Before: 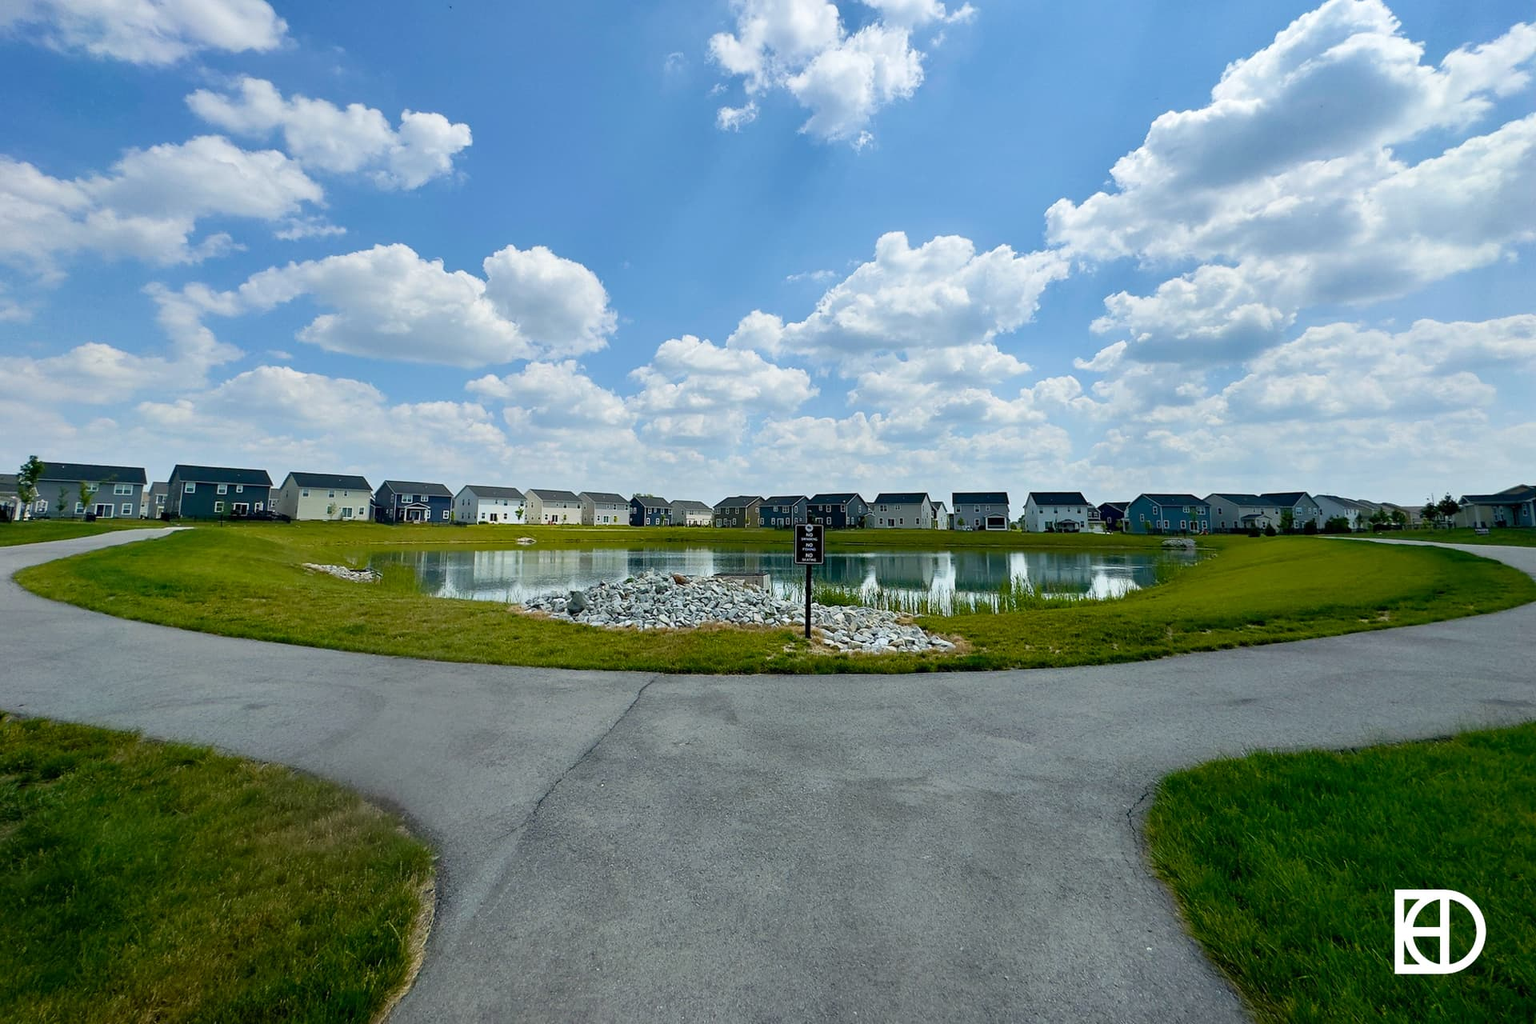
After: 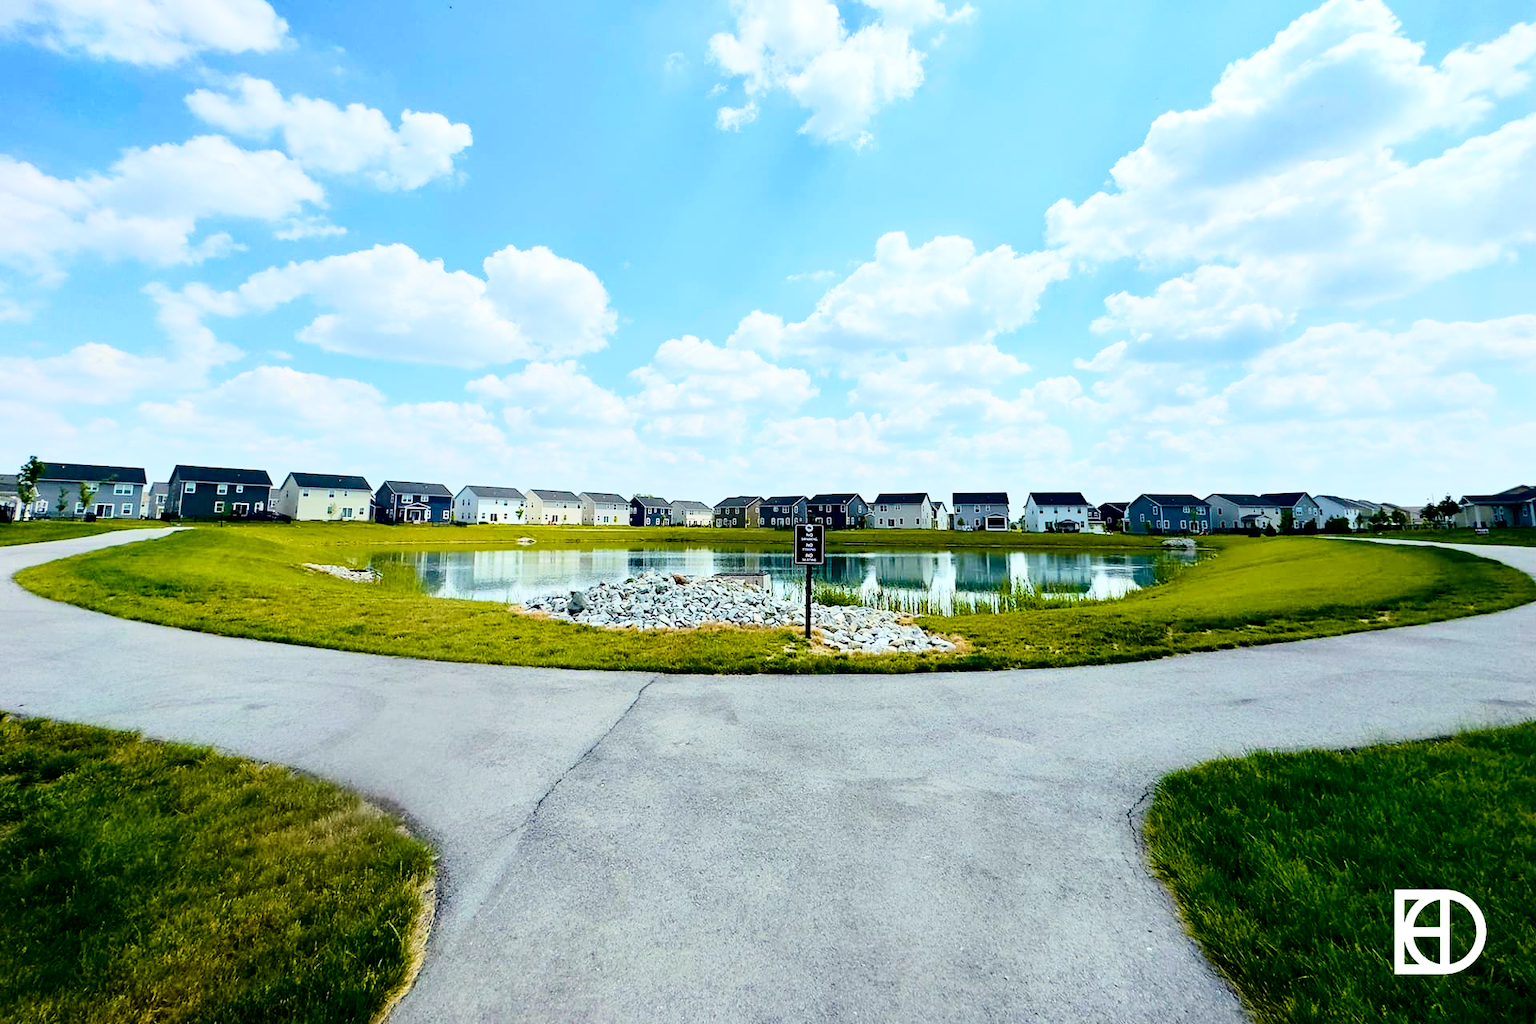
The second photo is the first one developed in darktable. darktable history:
tone curve: curves: ch0 [(0, 0) (0.004, 0) (0.133, 0.071) (0.325, 0.456) (0.832, 0.957) (1, 1)], color space Lab, independent channels, preserve colors none
levels: gray 59.36%, white 99.95%
exposure: exposure 0.081 EV, compensate highlight preservation false
color balance rgb: shadows lift › chroma 3.061%, shadows lift › hue 280.32°, perceptual saturation grading › global saturation 40.928%, perceptual saturation grading › highlights -25.153%, perceptual saturation grading › mid-tones 34.672%, perceptual saturation grading › shadows 35.484%, global vibrance 3.714%
